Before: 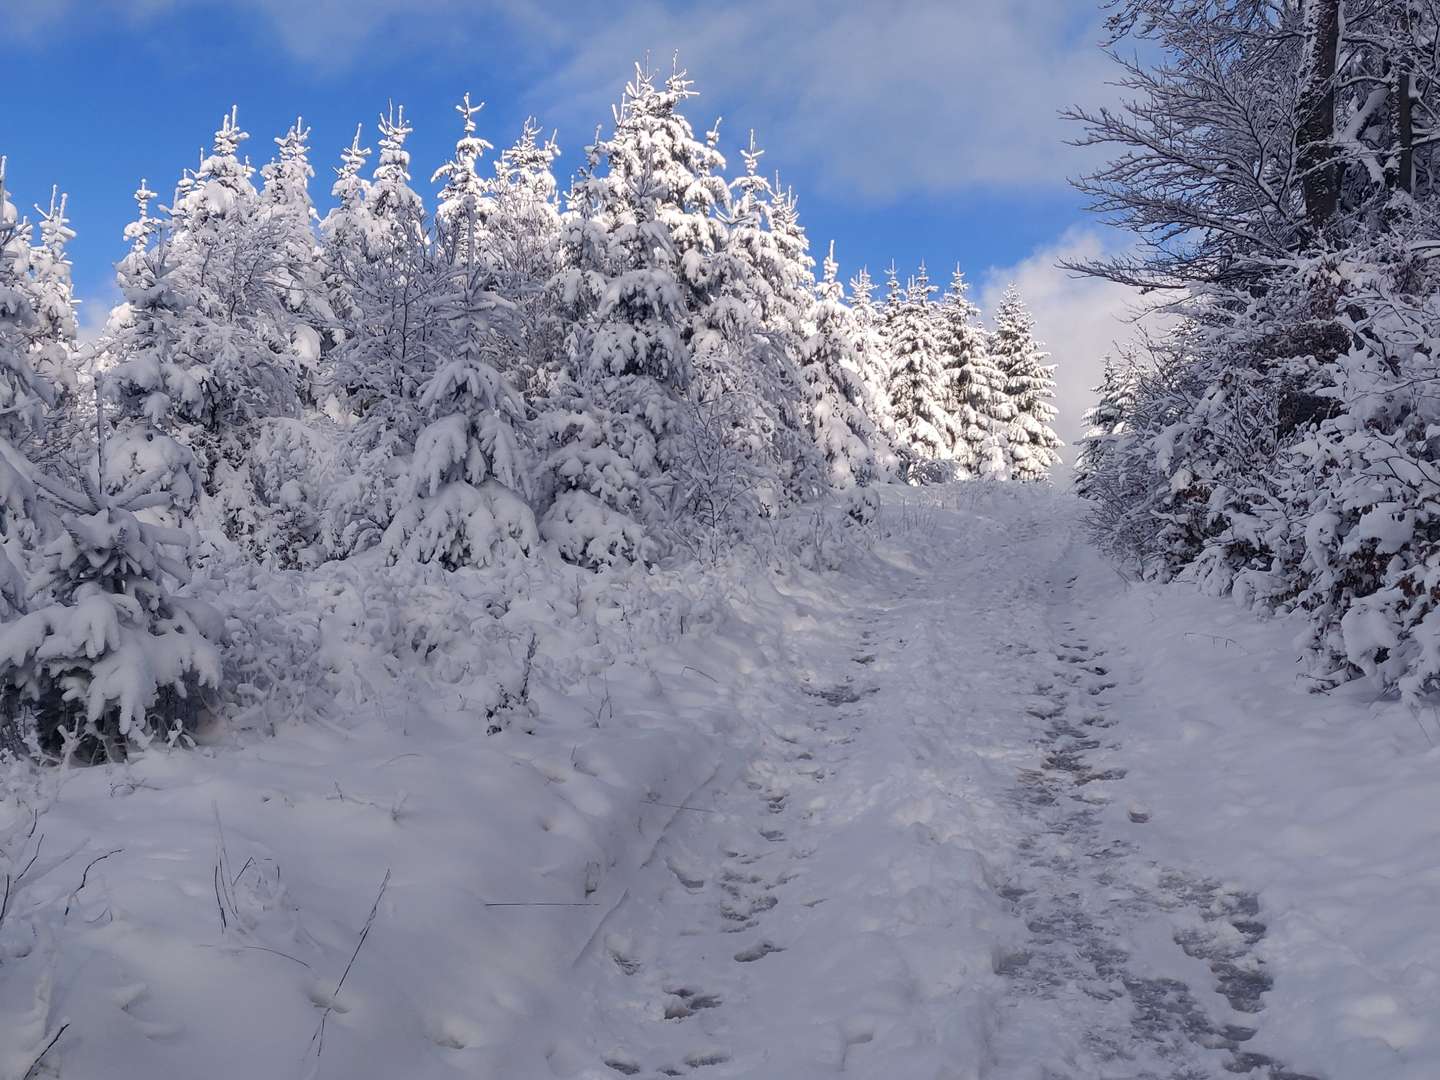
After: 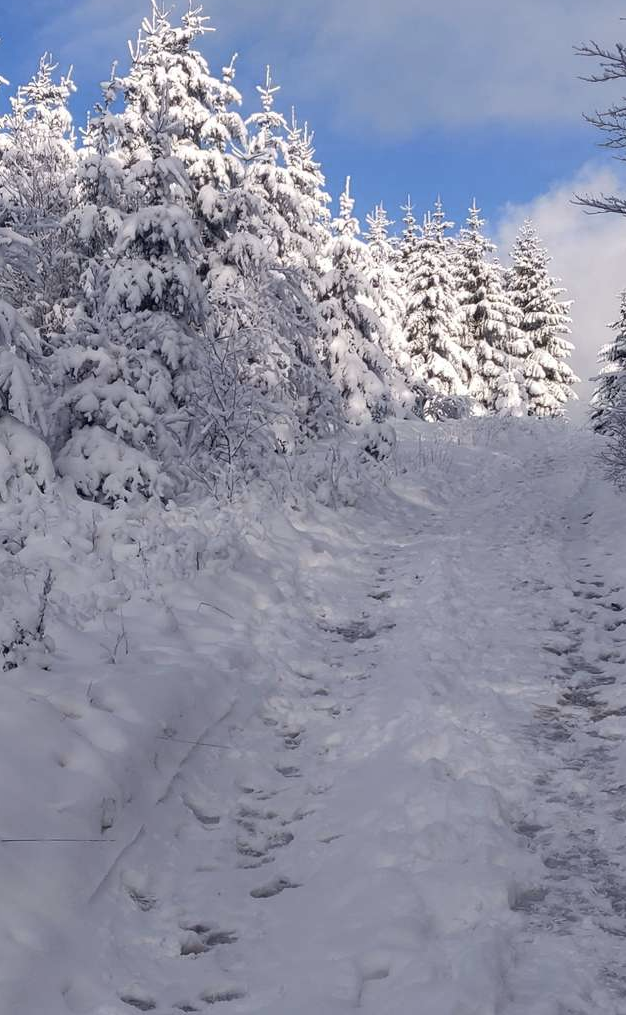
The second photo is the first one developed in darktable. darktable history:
color balance rgb: perceptual saturation grading › global saturation -32.178%, global vibrance 29.371%
crop: left 33.667%, top 6.007%, right 22.836%
